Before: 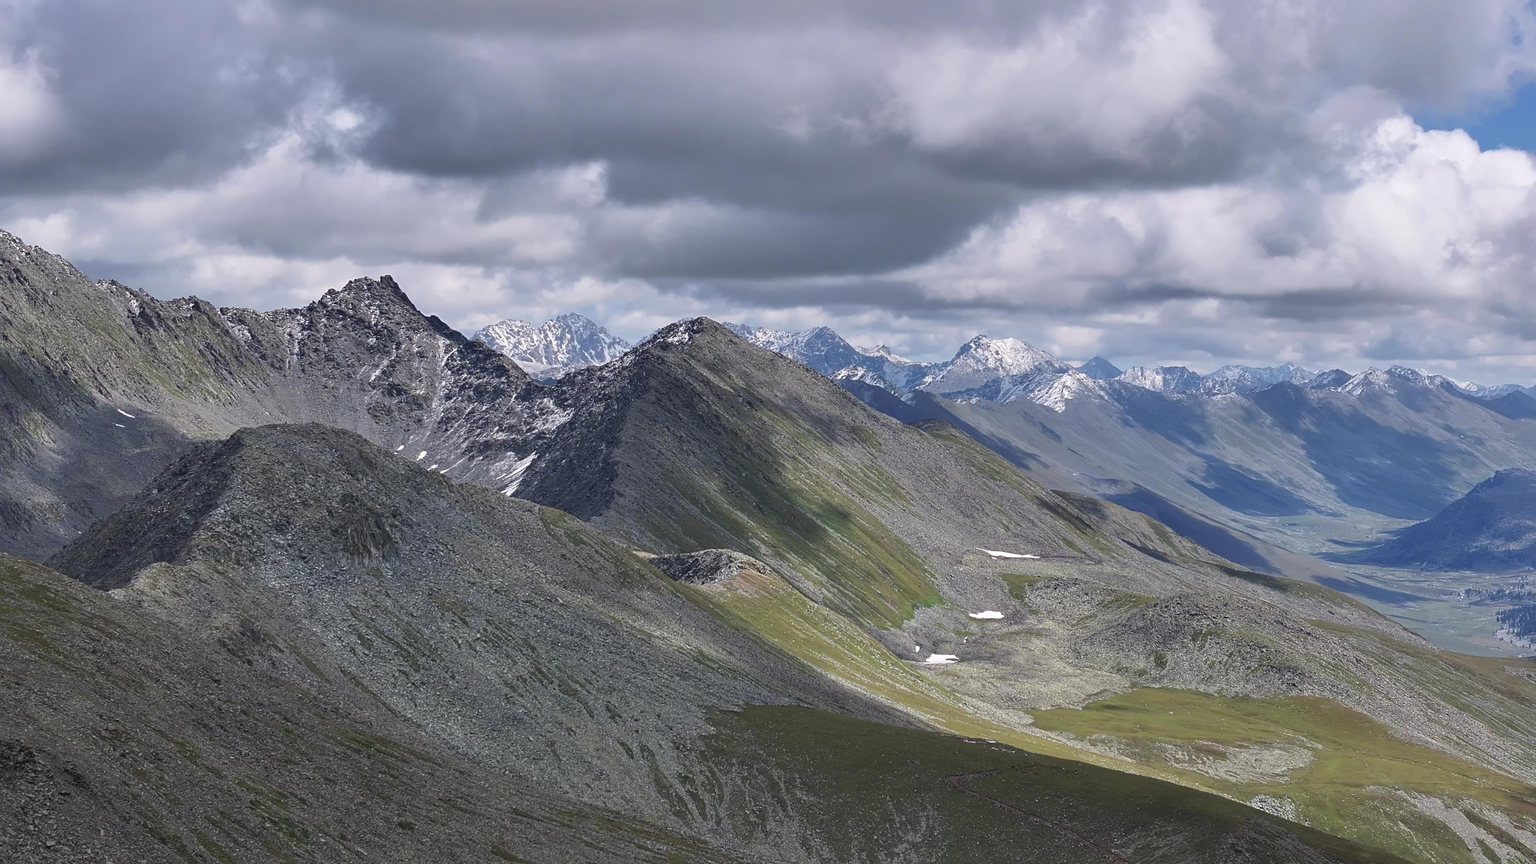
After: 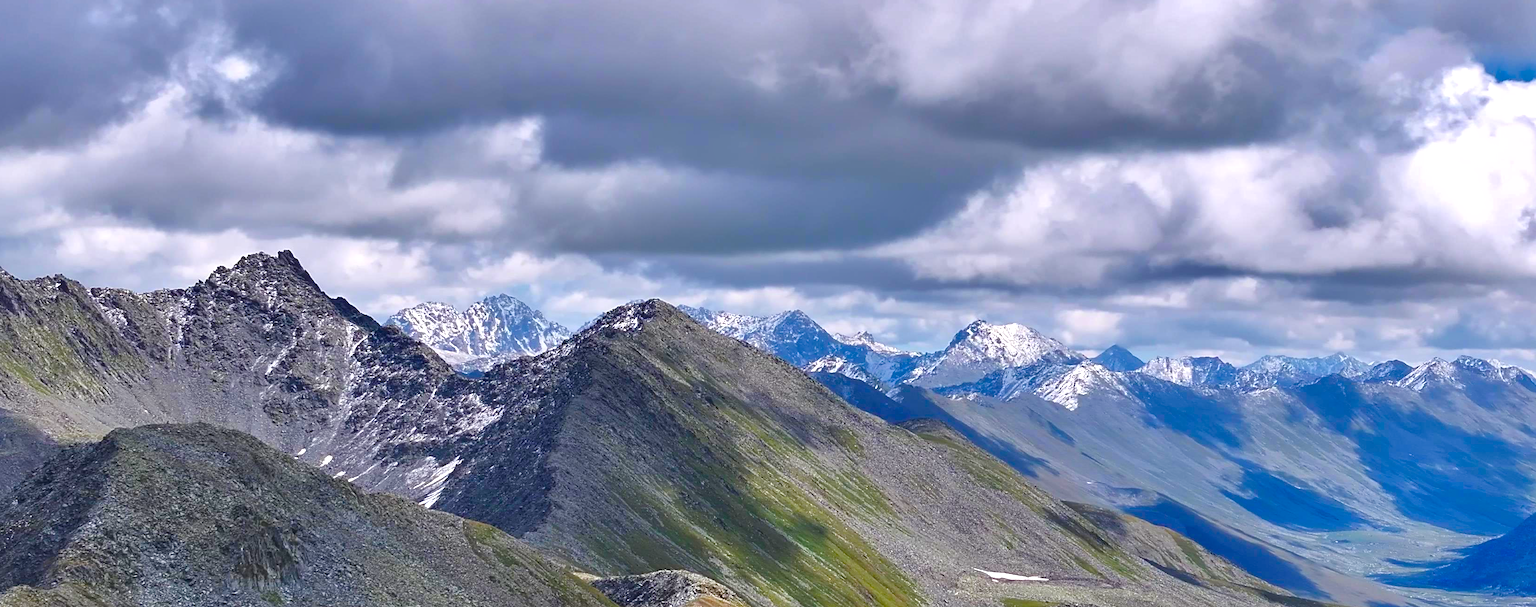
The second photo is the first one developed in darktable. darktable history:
crop and rotate: left 9.294%, top 7.083%, right 5.065%, bottom 32.687%
shadows and highlights: low approximation 0.01, soften with gaussian
exposure: exposure 0.203 EV, compensate exposure bias true, compensate highlight preservation false
color balance rgb: linear chroma grading › shadows 15.692%, perceptual saturation grading › global saturation 40.176%, perceptual saturation grading › highlights -25.281%, perceptual saturation grading › mid-tones 34.475%, perceptual saturation grading › shadows 35.925%, global vibrance 30.005%, contrast 10.469%
